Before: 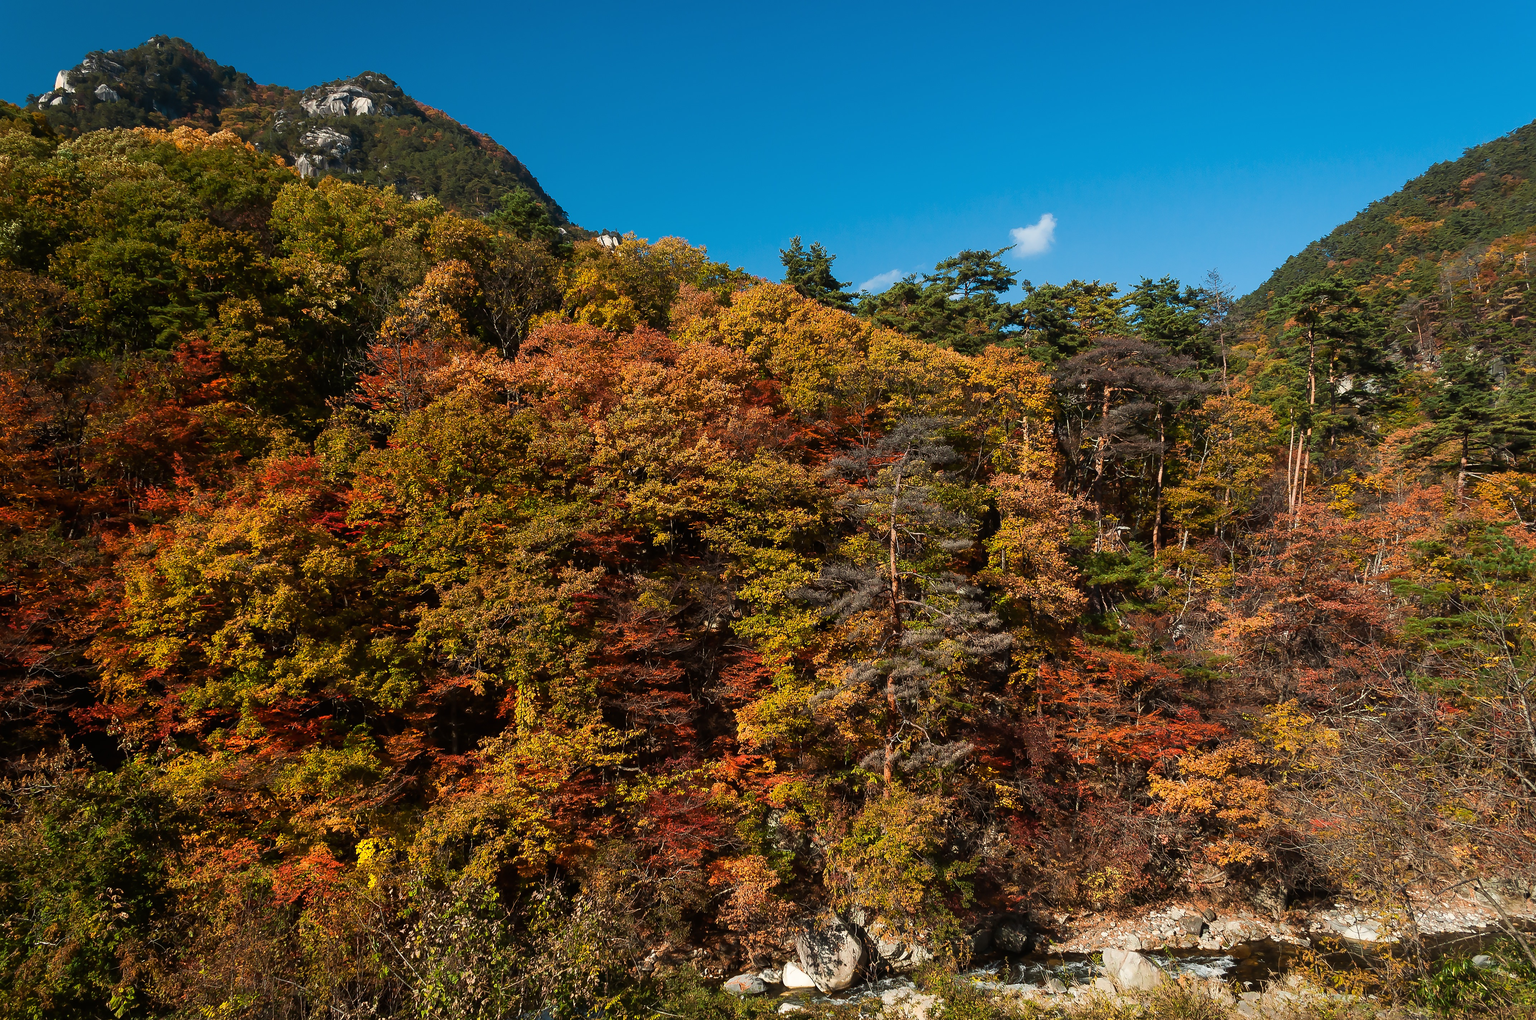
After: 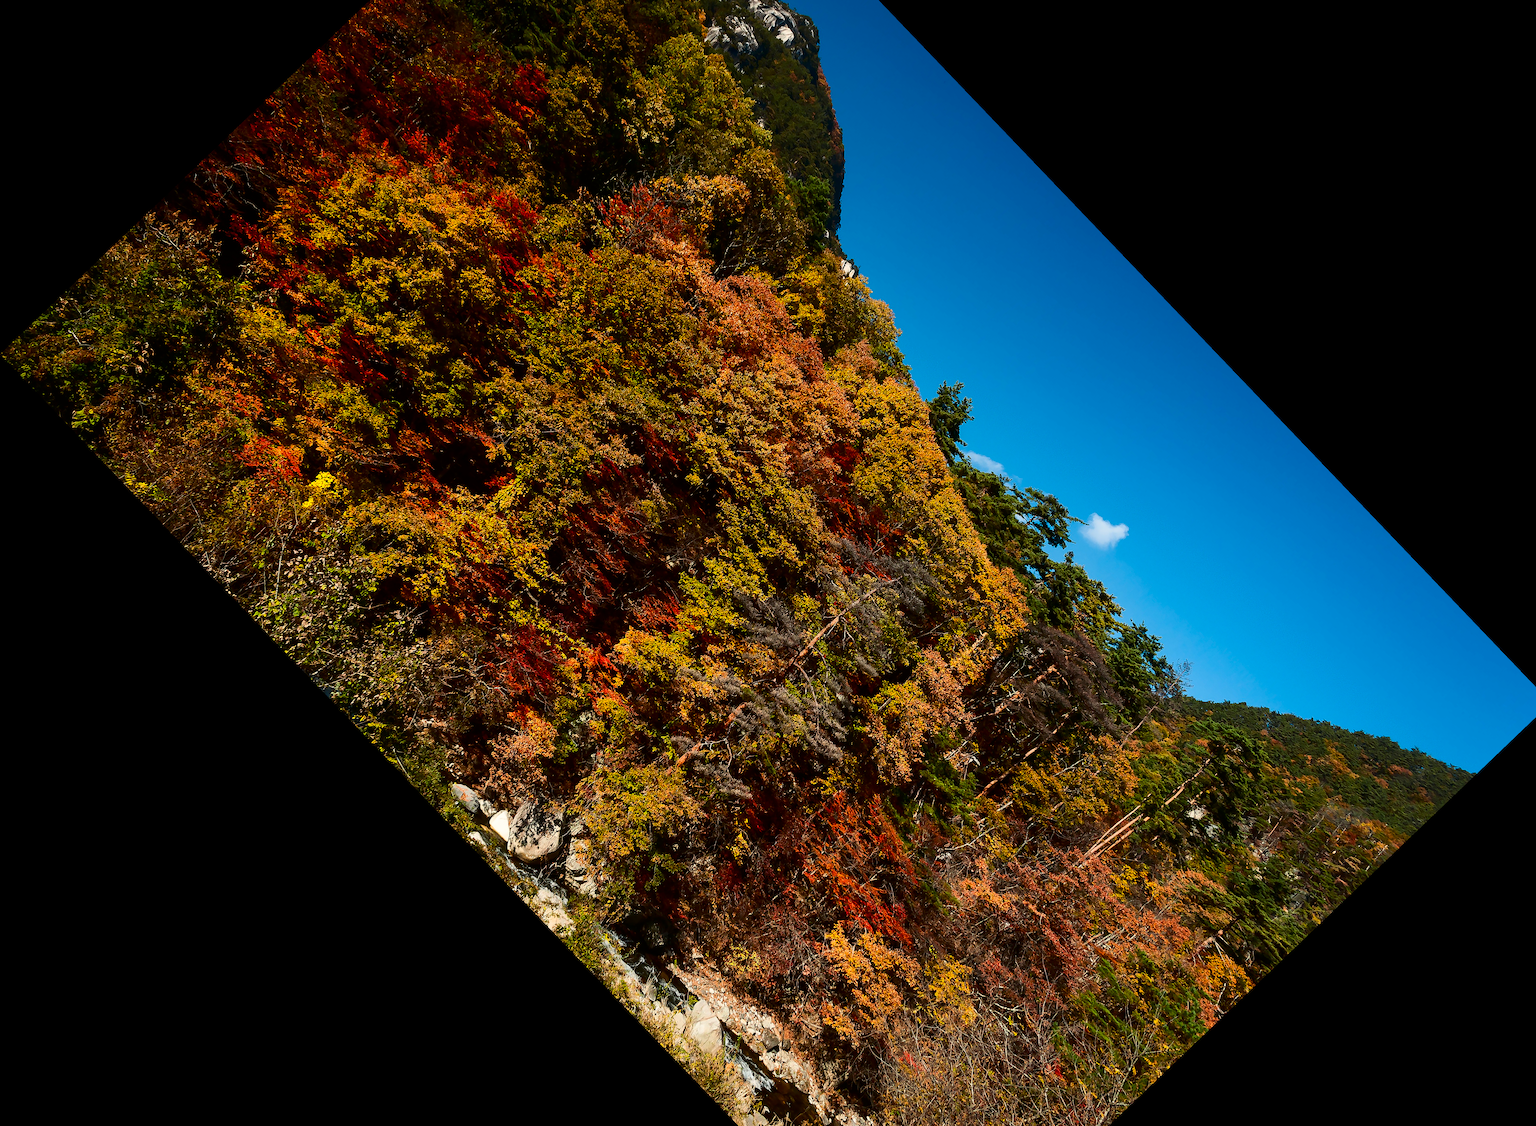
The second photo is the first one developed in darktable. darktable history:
contrast brightness saturation: contrast 0.21, brightness -0.11, saturation 0.21
crop and rotate: angle -46.26°, top 16.234%, right 0.912%, bottom 11.704%
